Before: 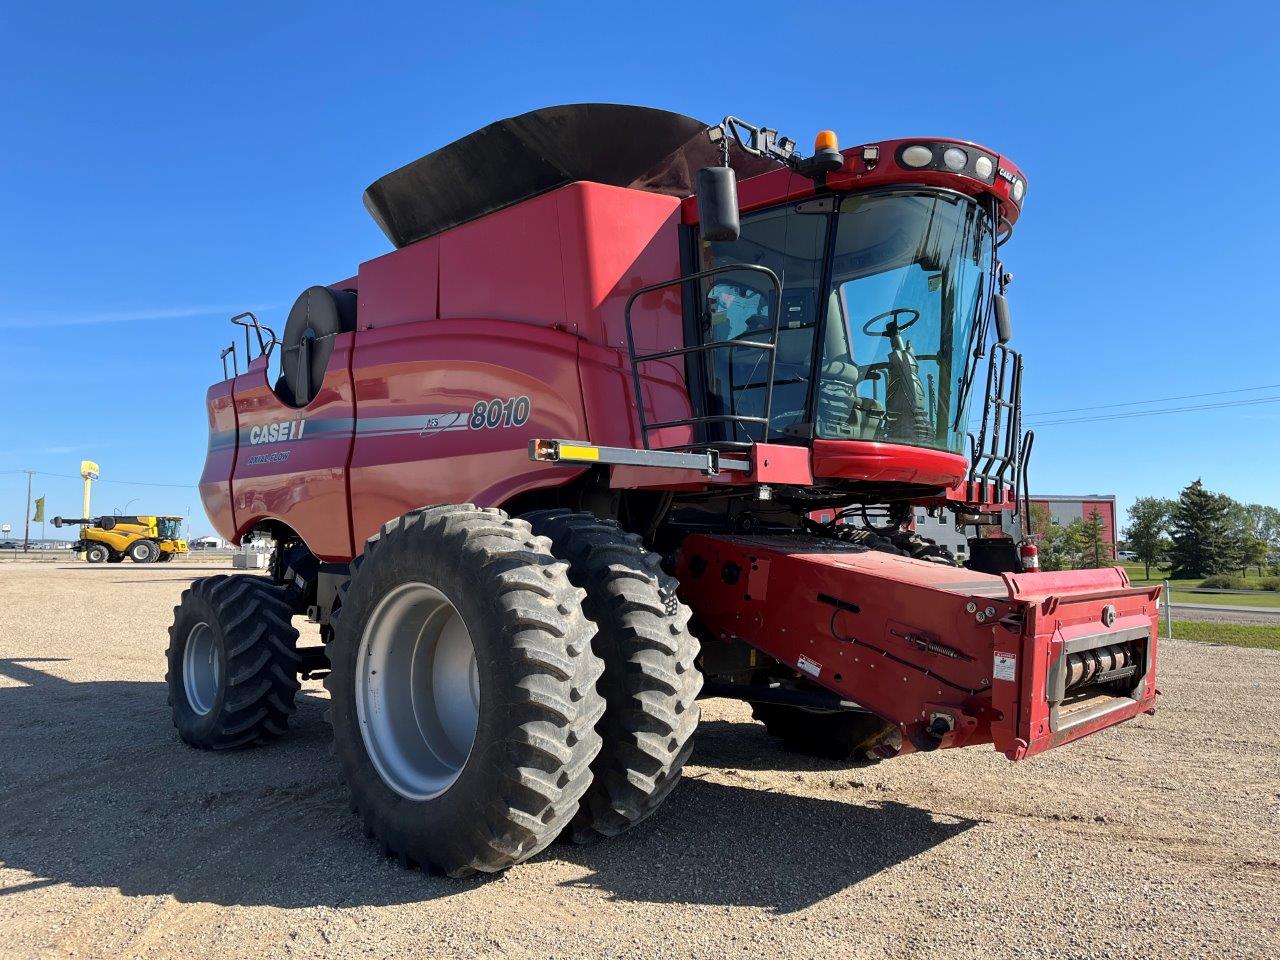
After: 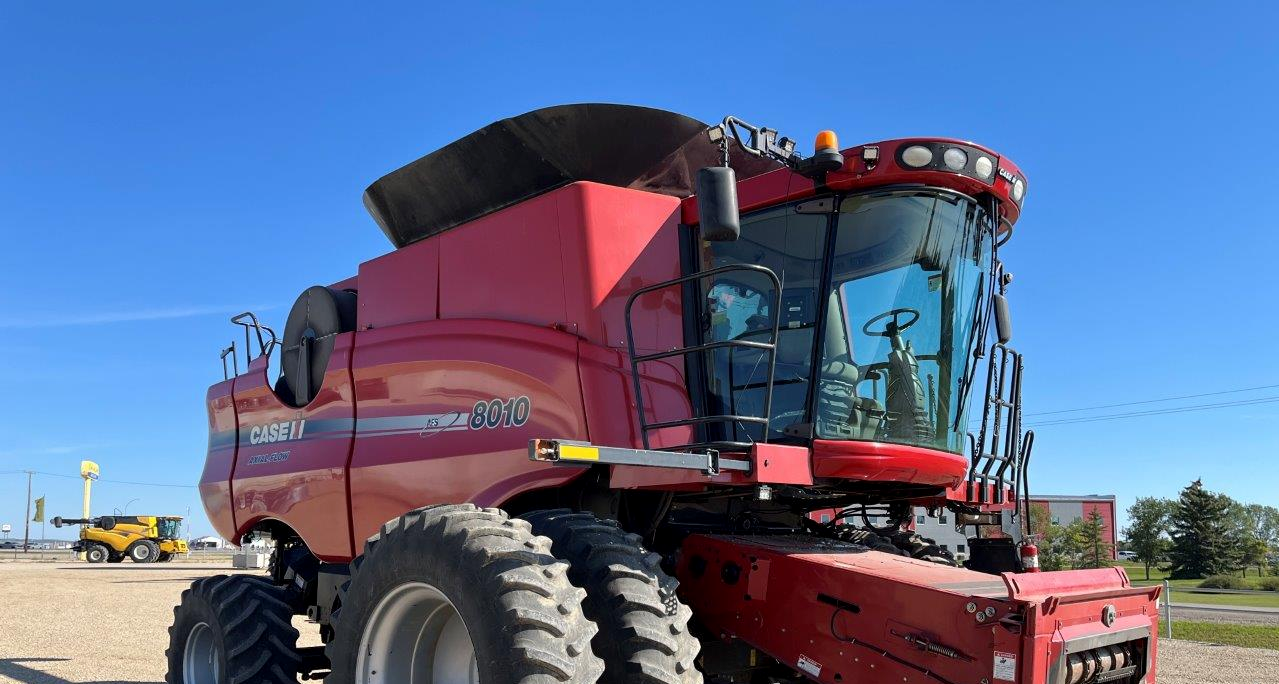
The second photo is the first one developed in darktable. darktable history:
exposure: black level correction 0.001, compensate exposure bias true, compensate highlight preservation false
crop: right 0.001%, bottom 28.684%
